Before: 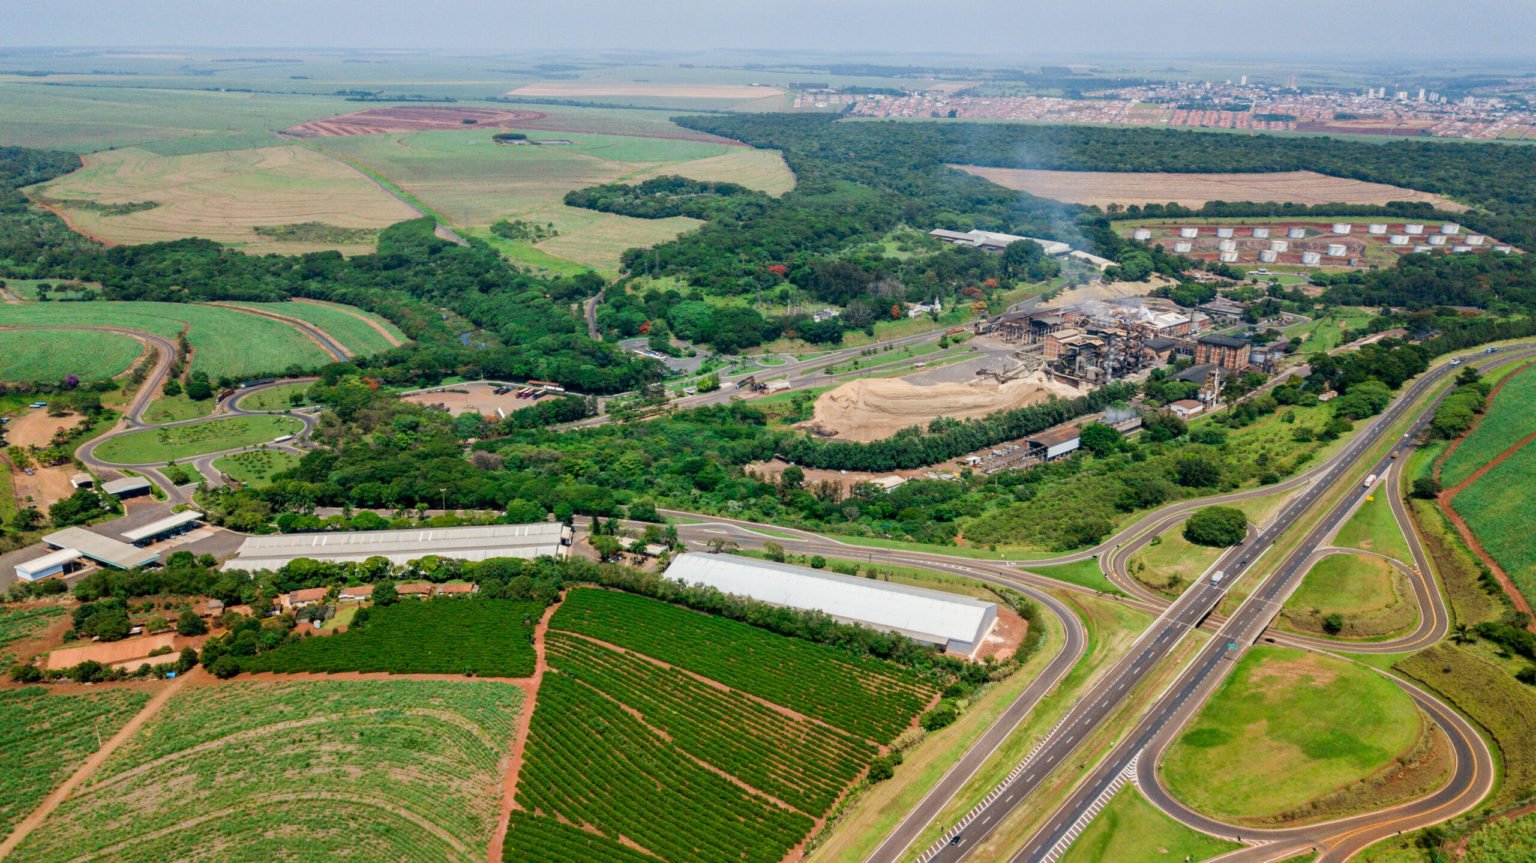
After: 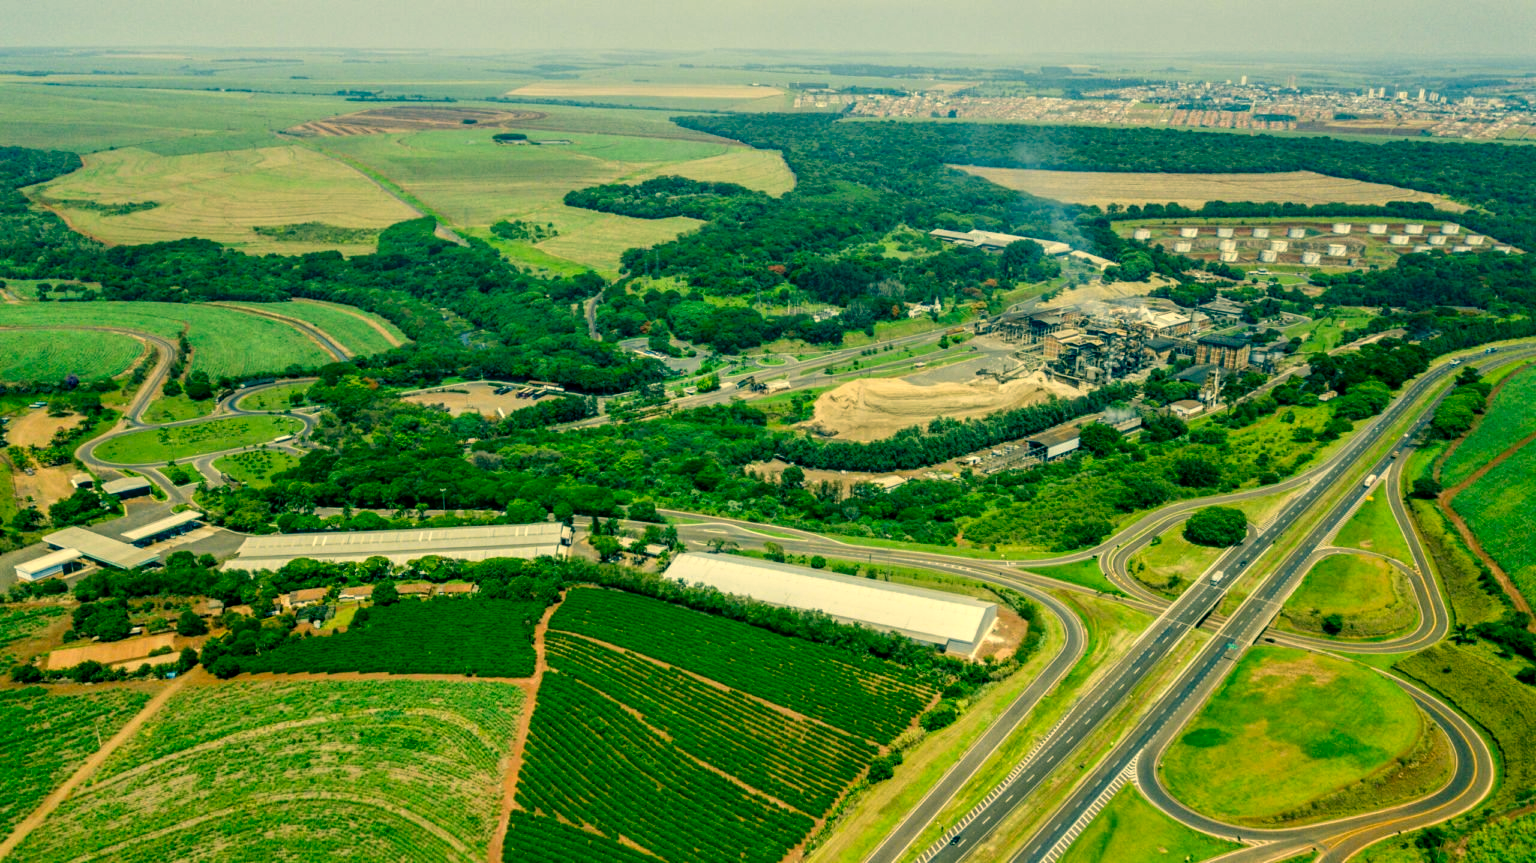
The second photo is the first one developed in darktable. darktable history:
exposure: black level correction 0.007, exposure 0.099 EV, compensate highlight preservation false
local contrast: on, module defaults
color correction: highlights a* 1.86, highlights b* 34.36, shadows a* -36.5, shadows b* -5.85
